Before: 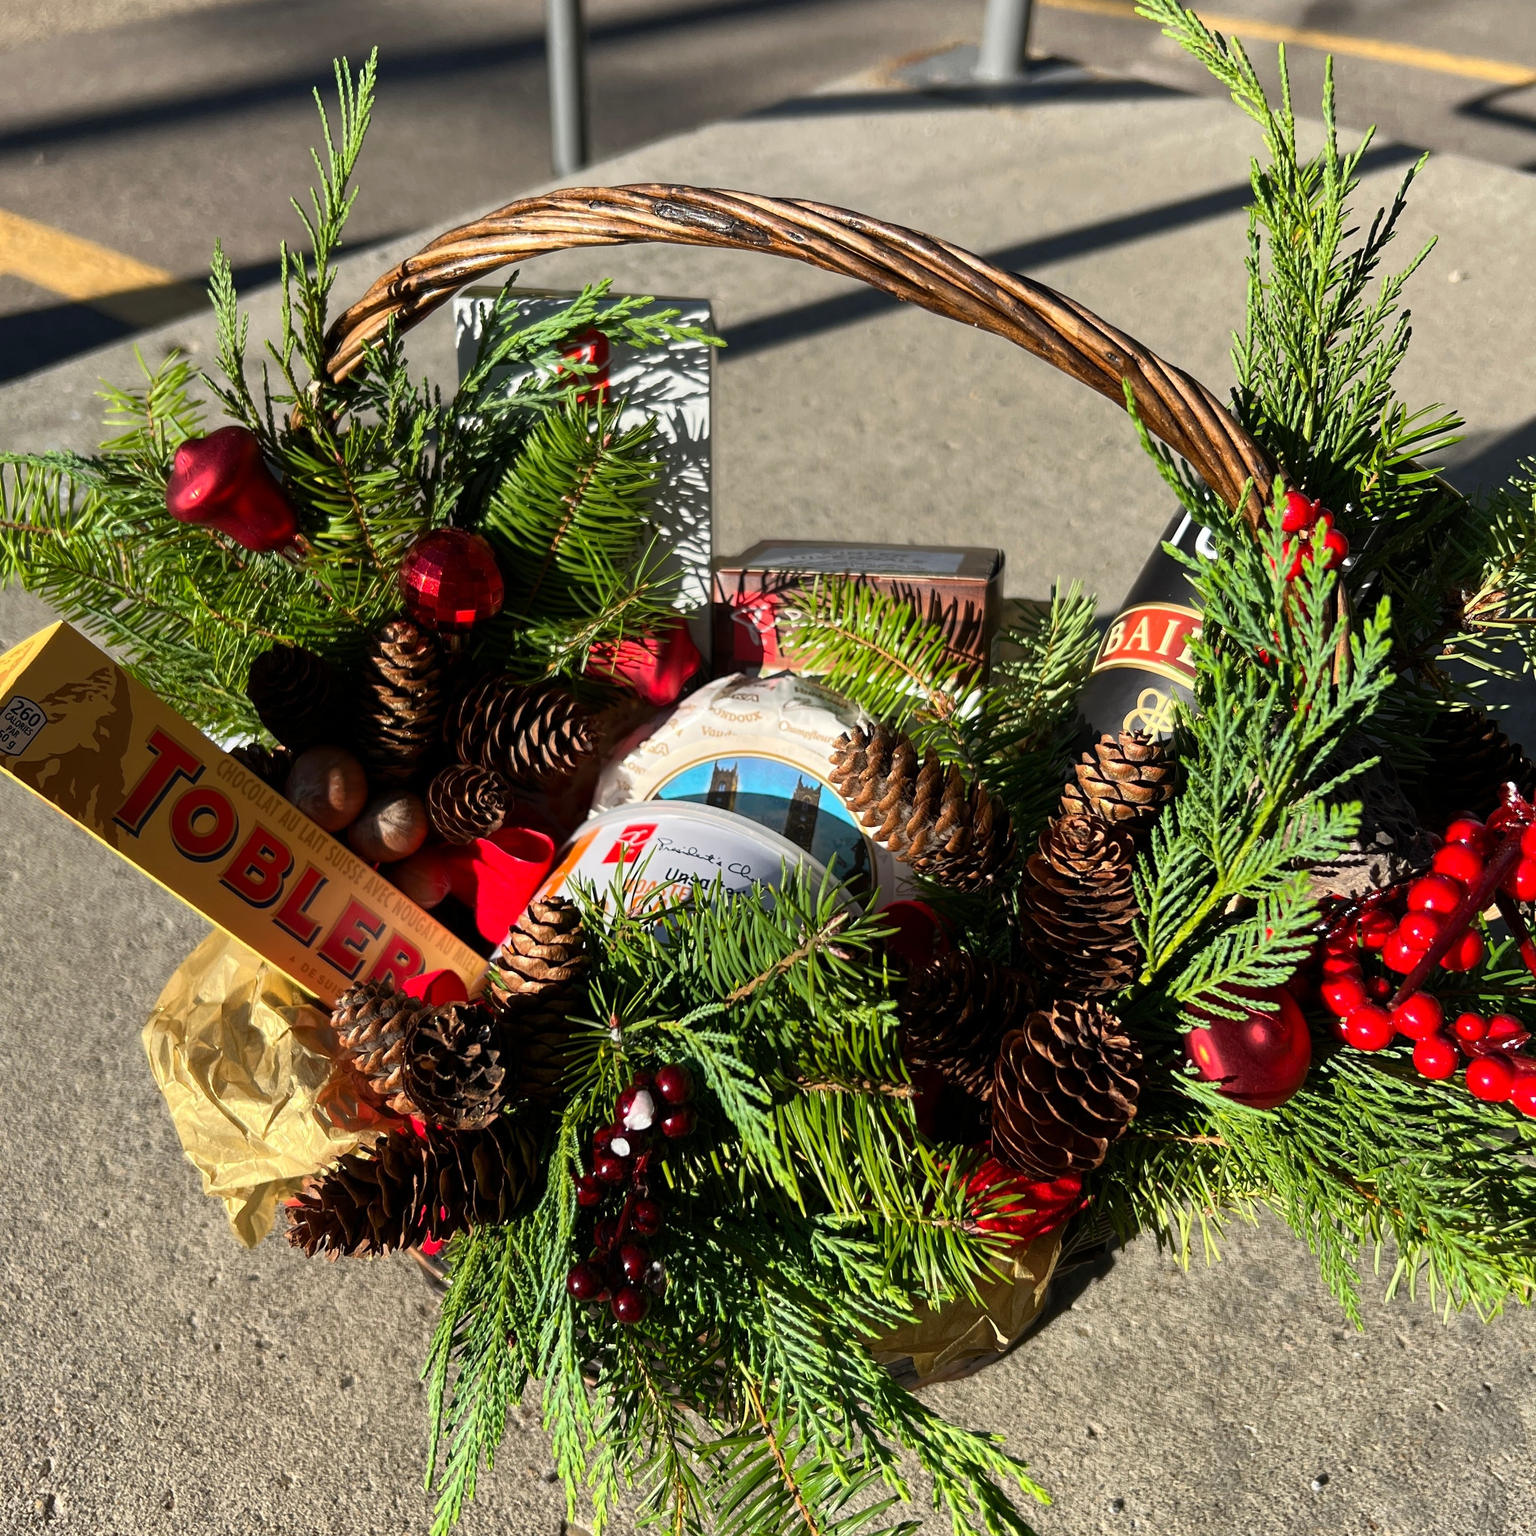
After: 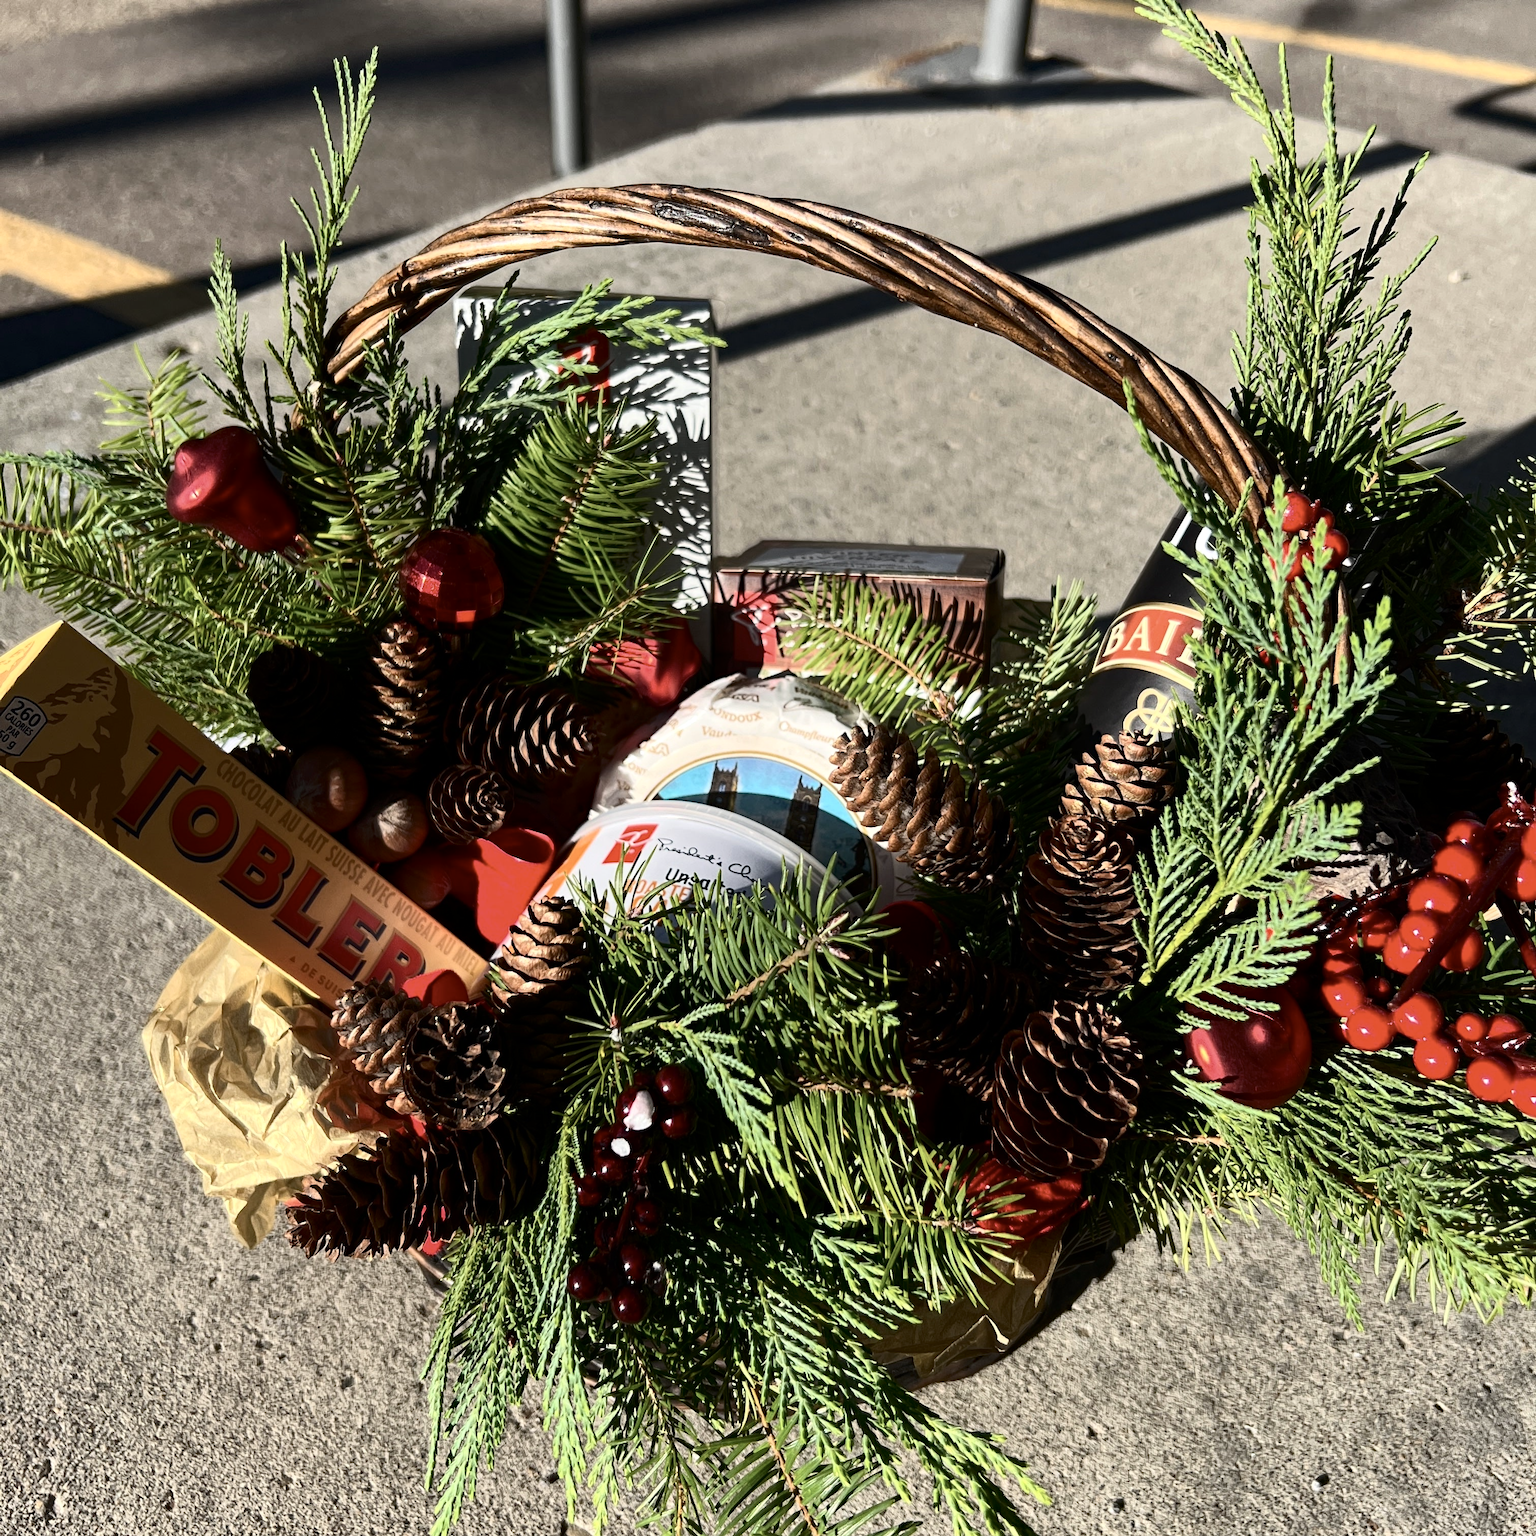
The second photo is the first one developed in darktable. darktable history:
contrast brightness saturation: contrast 0.25, saturation -0.31
haze removal: compatibility mode true, adaptive false
